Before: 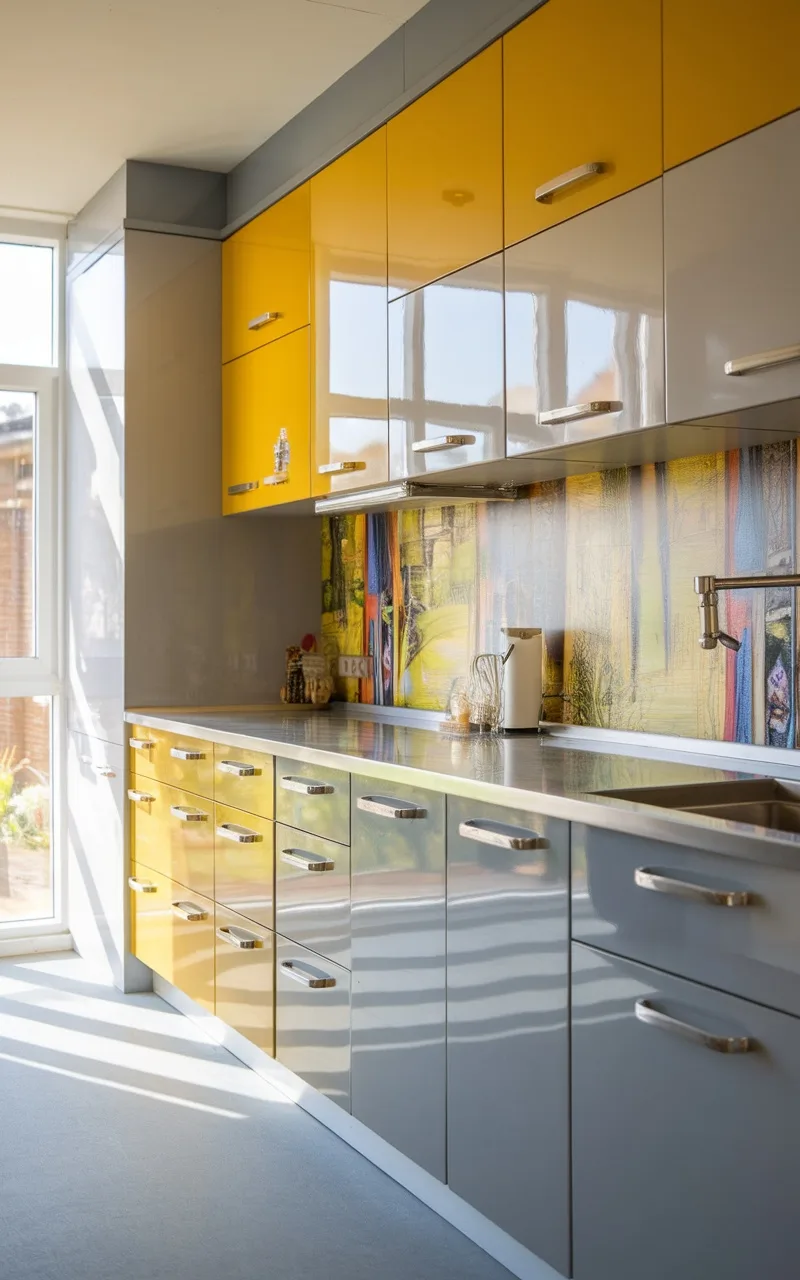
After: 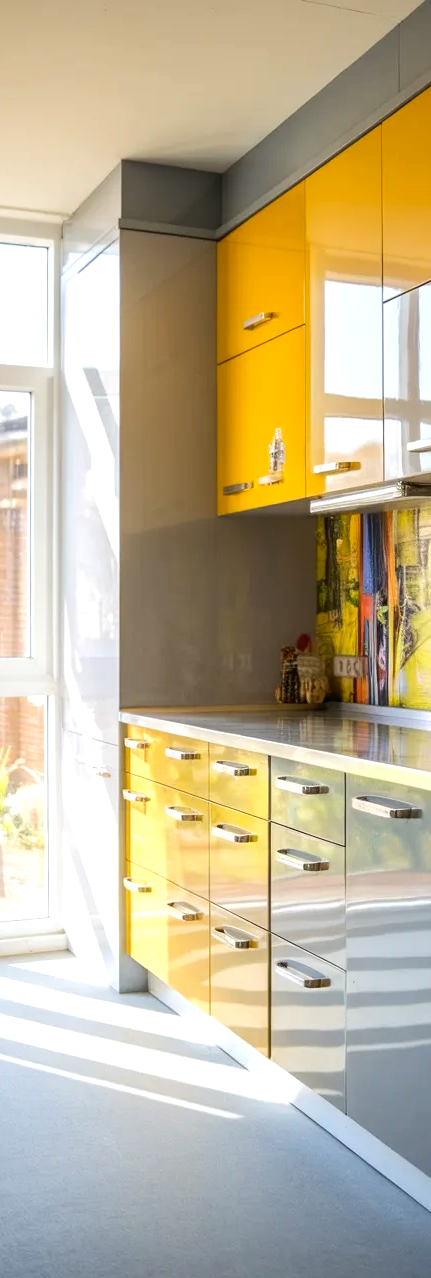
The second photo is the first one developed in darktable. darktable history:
crop: left 0.718%, right 45.399%, bottom 0.085%
contrast brightness saturation: saturation 0.102
tone equalizer: -8 EV -0.41 EV, -7 EV -0.372 EV, -6 EV -0.349 EV, -5 EV -0.221 EV, -3 EV 0.241 EV, -2 EV 0.338 EV, -1 EV 0.377 EV, +0 EV 0.429 EV, edges refinement/feathering 500, mask exposure compensation -1.57 EV, preserve details no
